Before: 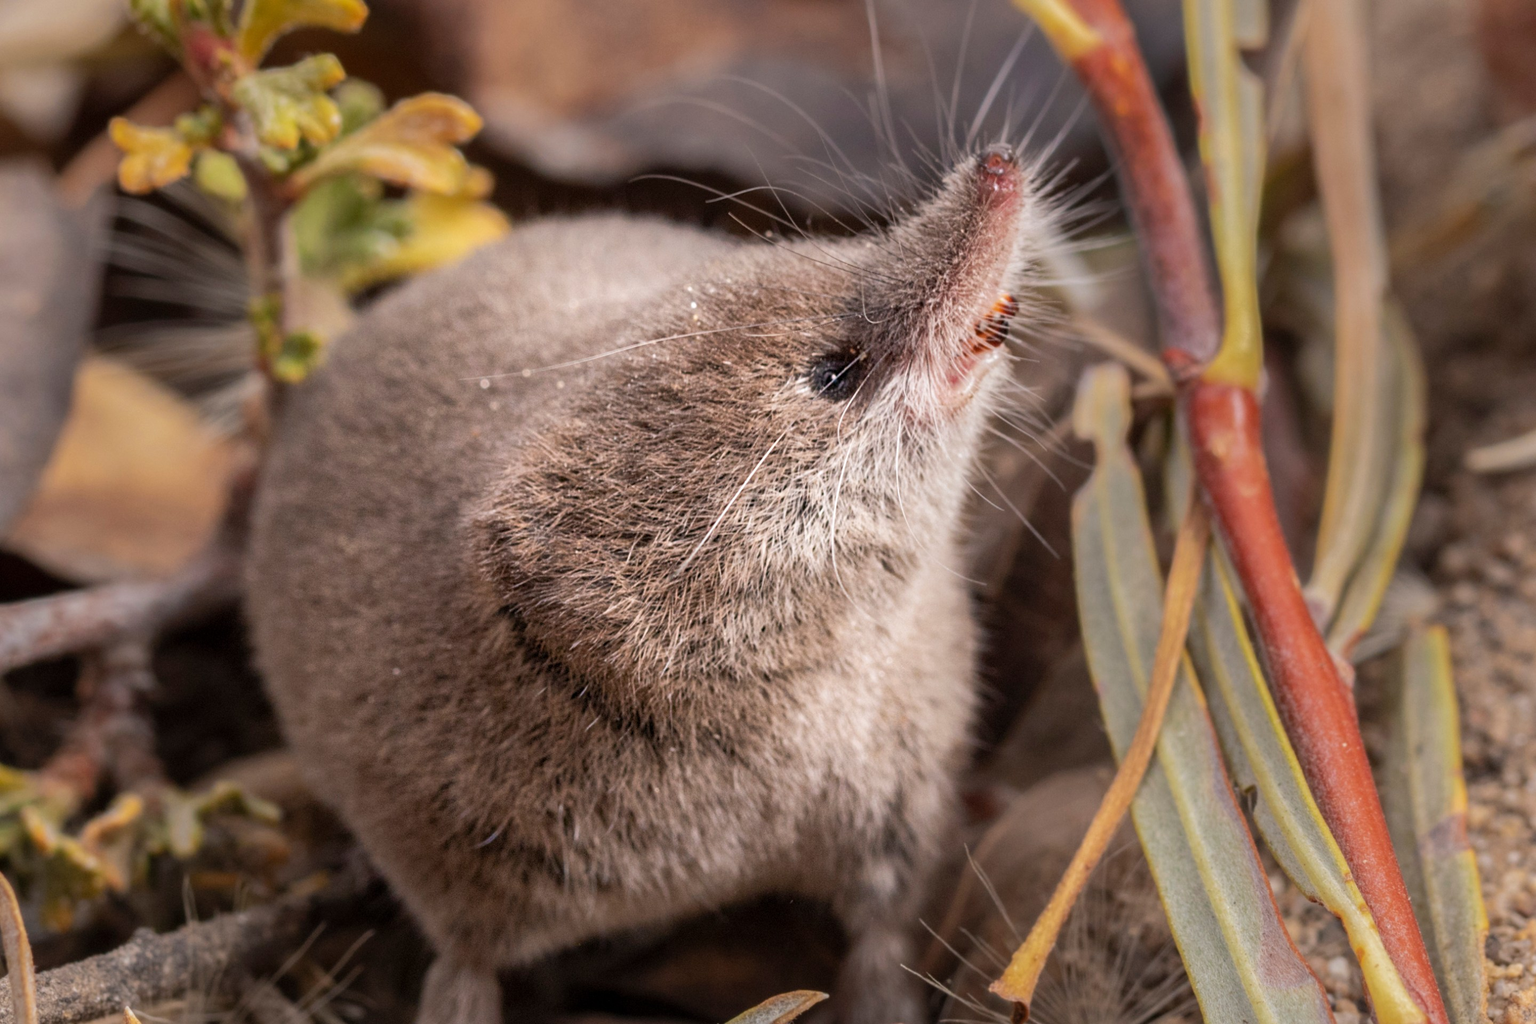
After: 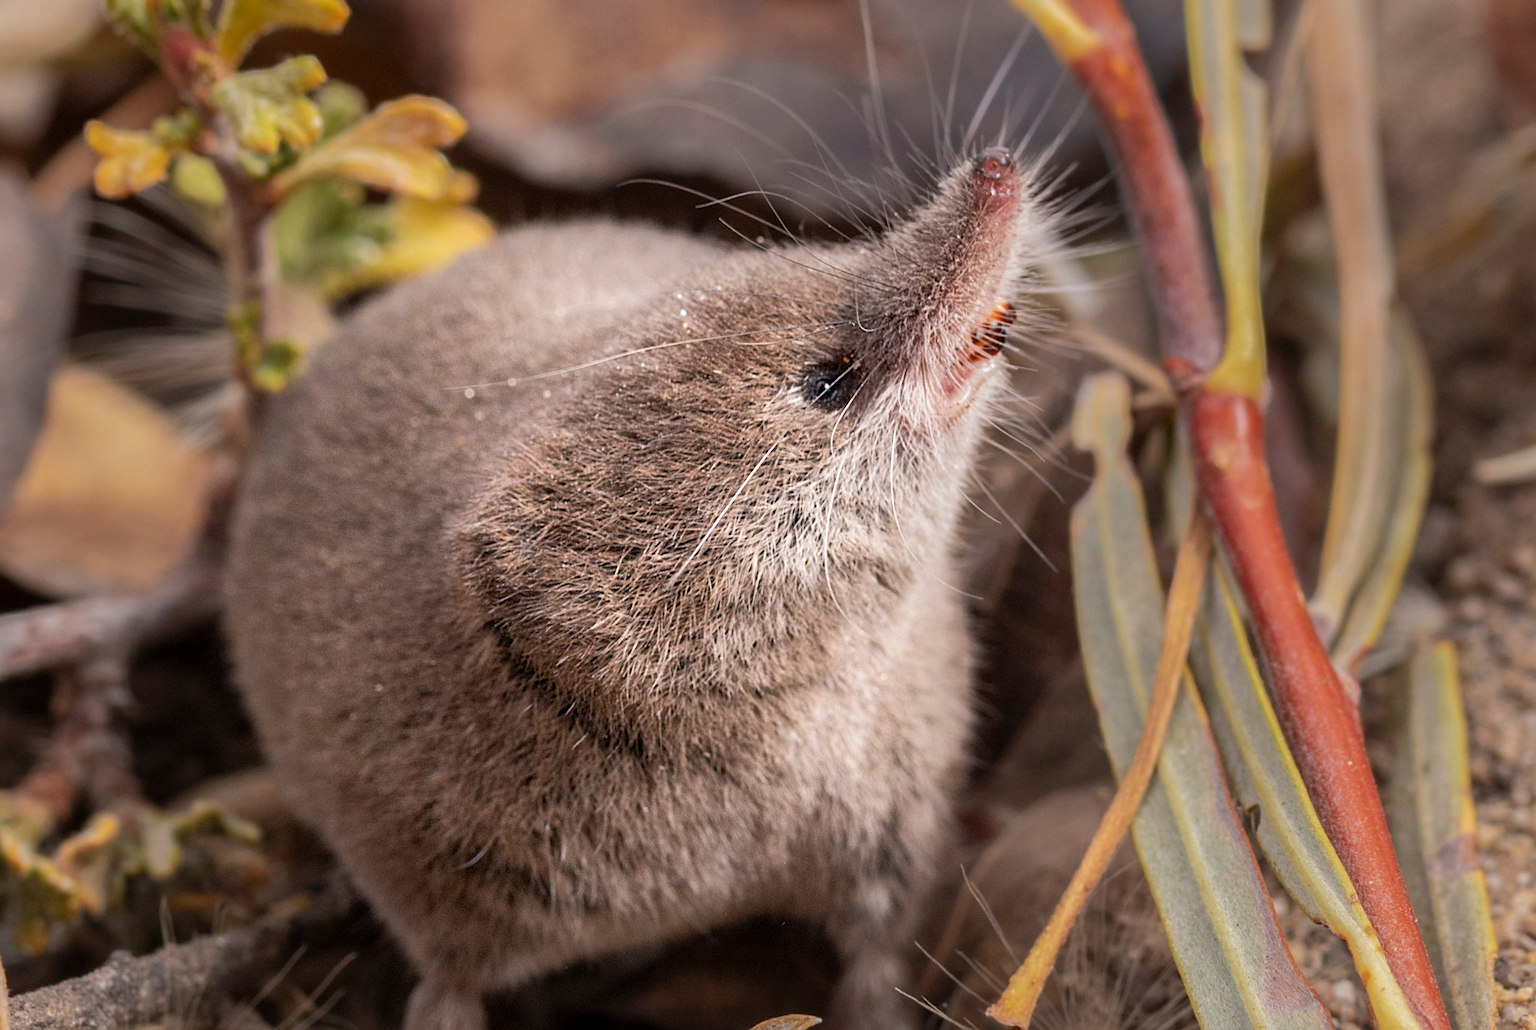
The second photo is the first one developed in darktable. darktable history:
sharpen: on, module defaults
crop and rotate: left 1.752%, right 0.588%, bottom 1.689%
